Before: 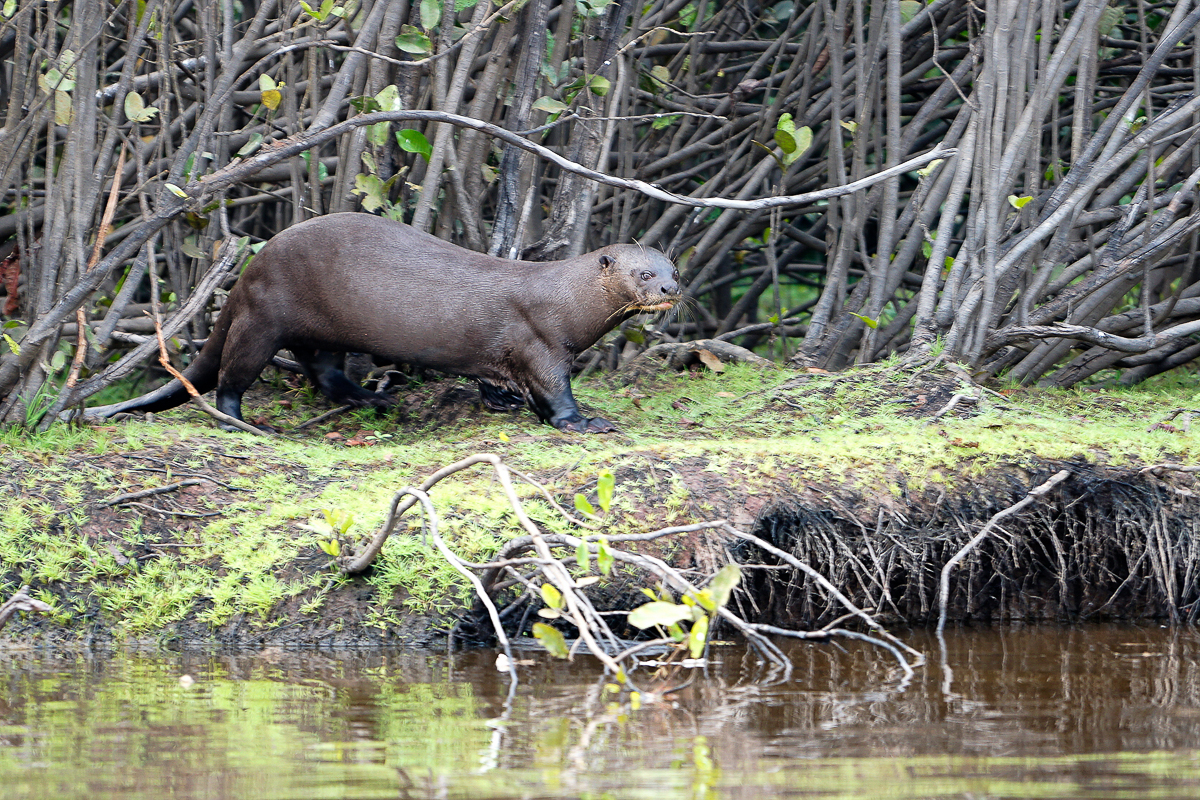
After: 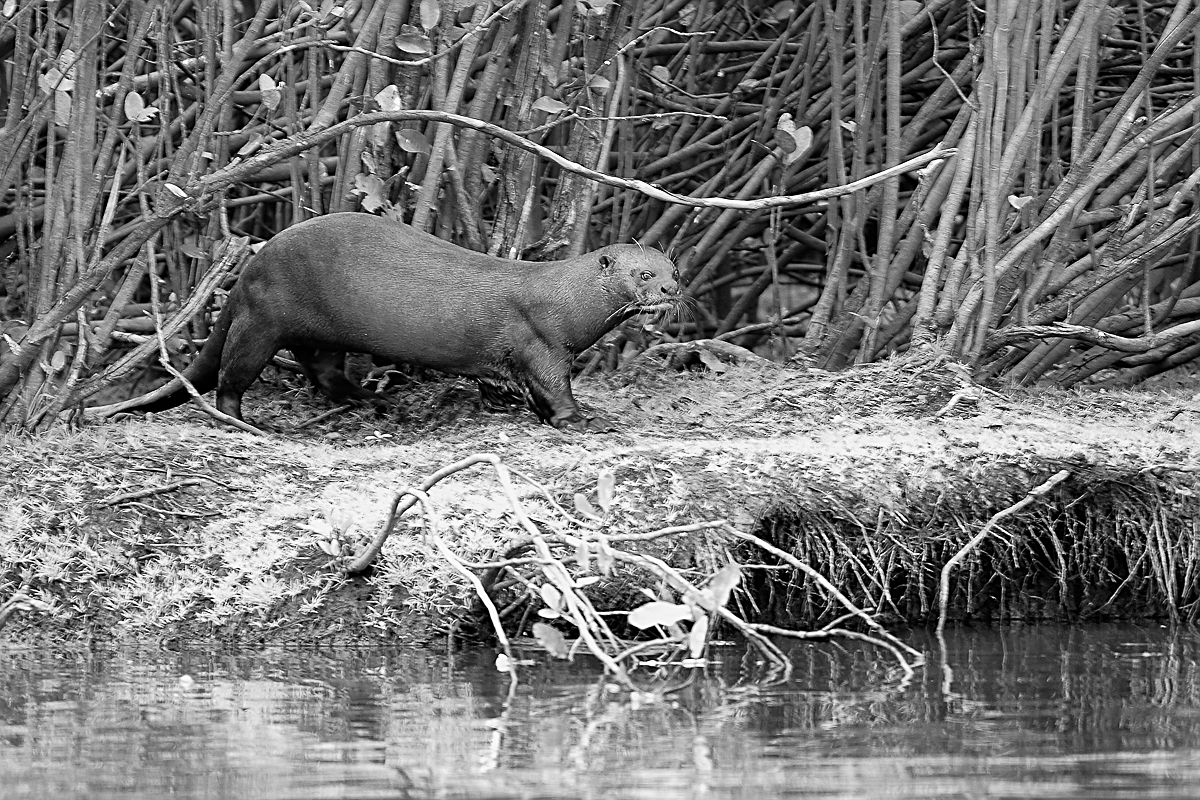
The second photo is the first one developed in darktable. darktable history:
sharpen: on, module defaults
white balance: red 1.123, blue 0.83
monochrome: a -92.57, b 58.91
